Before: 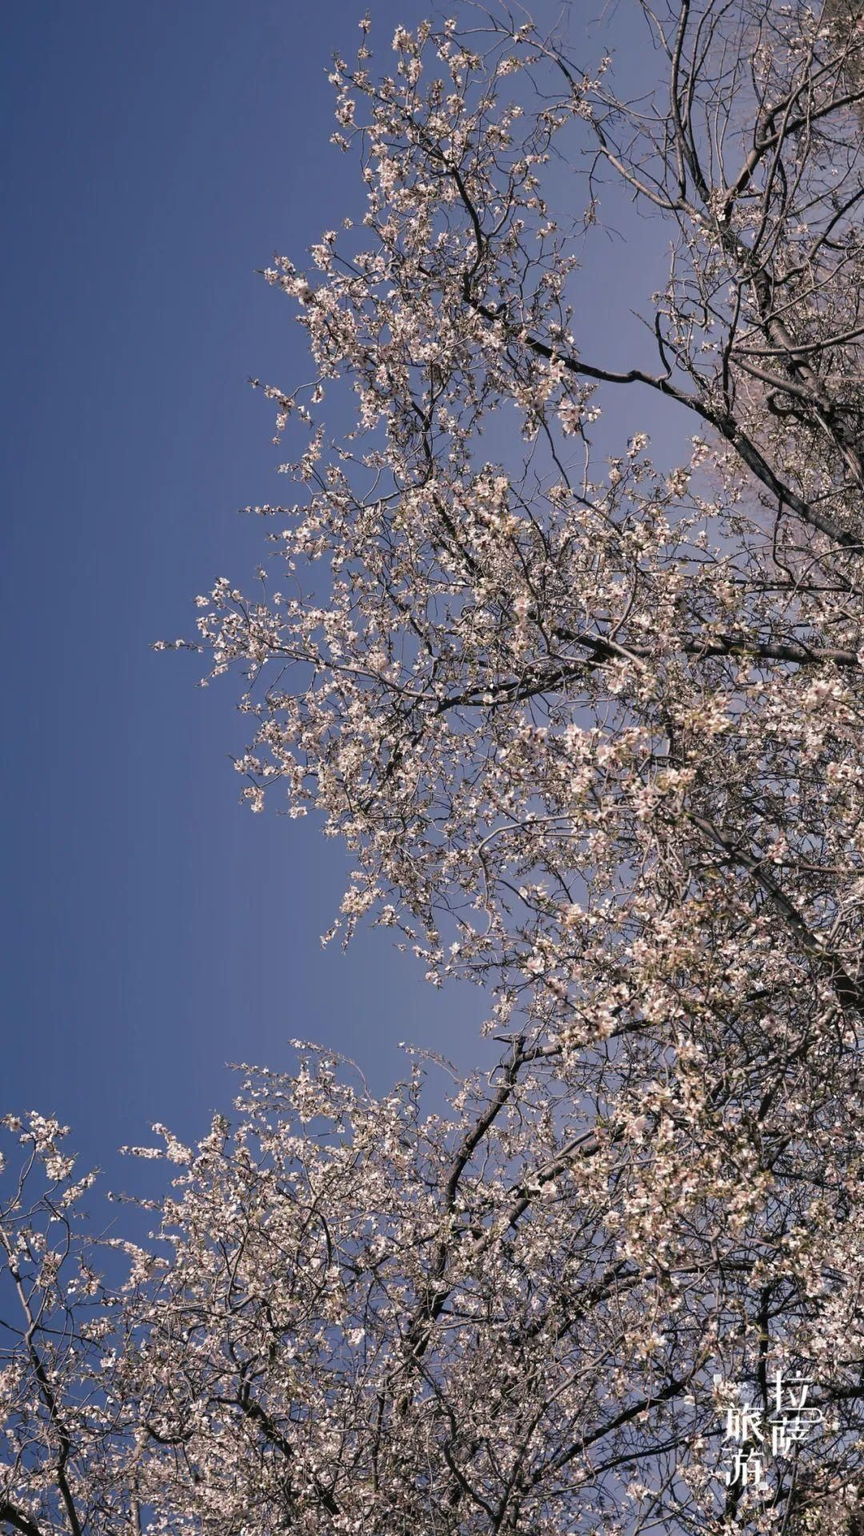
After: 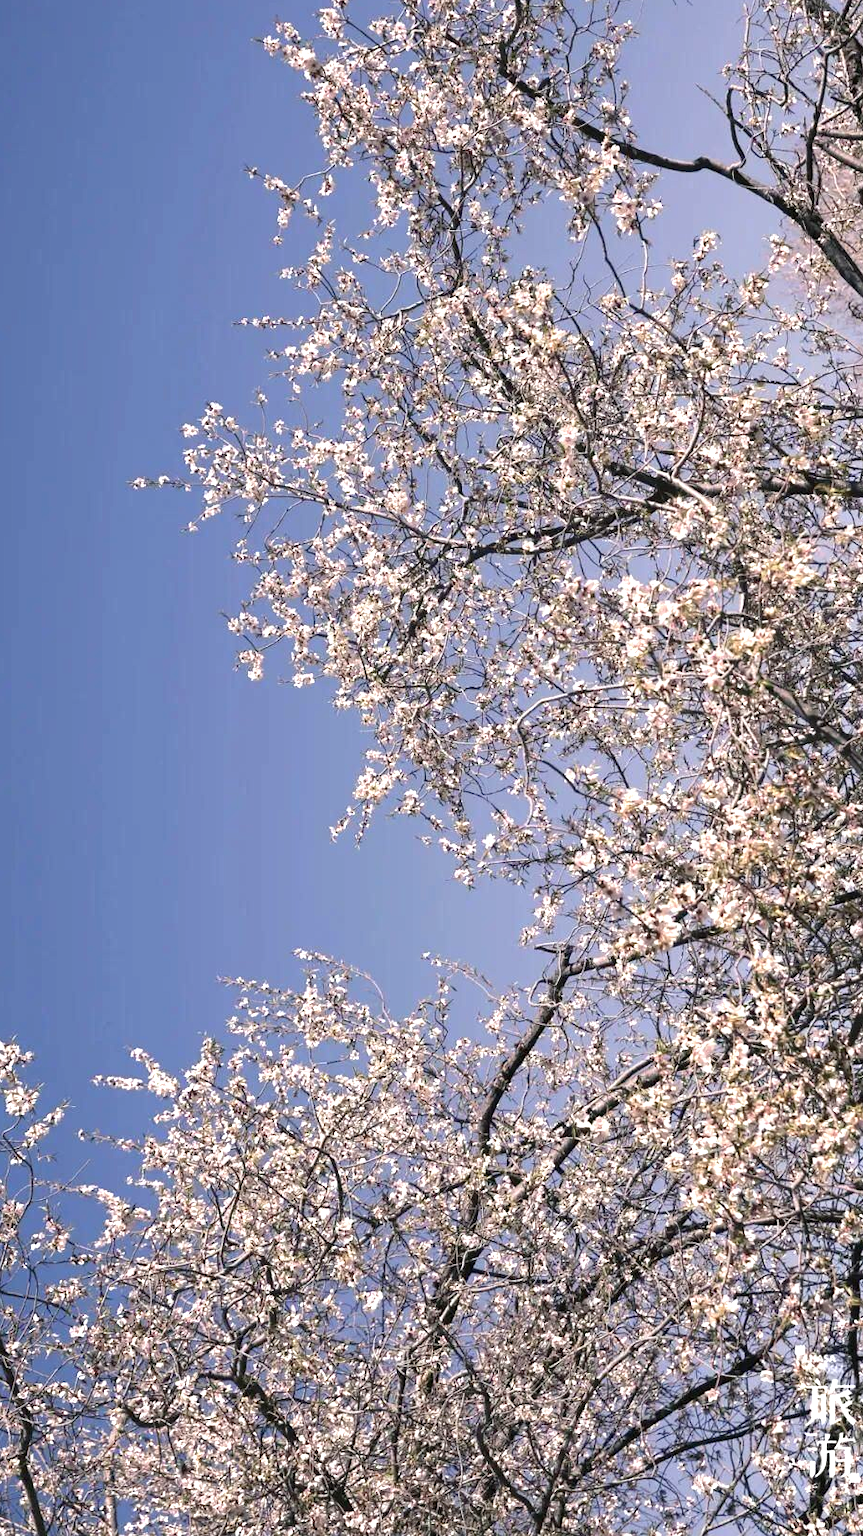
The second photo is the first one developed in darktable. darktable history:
exposure: black level correction 0, exposure 0.953 EV, compensate exposure bias true, compensate highlight preservation false
crop and rotate: left 4.842%, top 15.51%, right 10.668%
